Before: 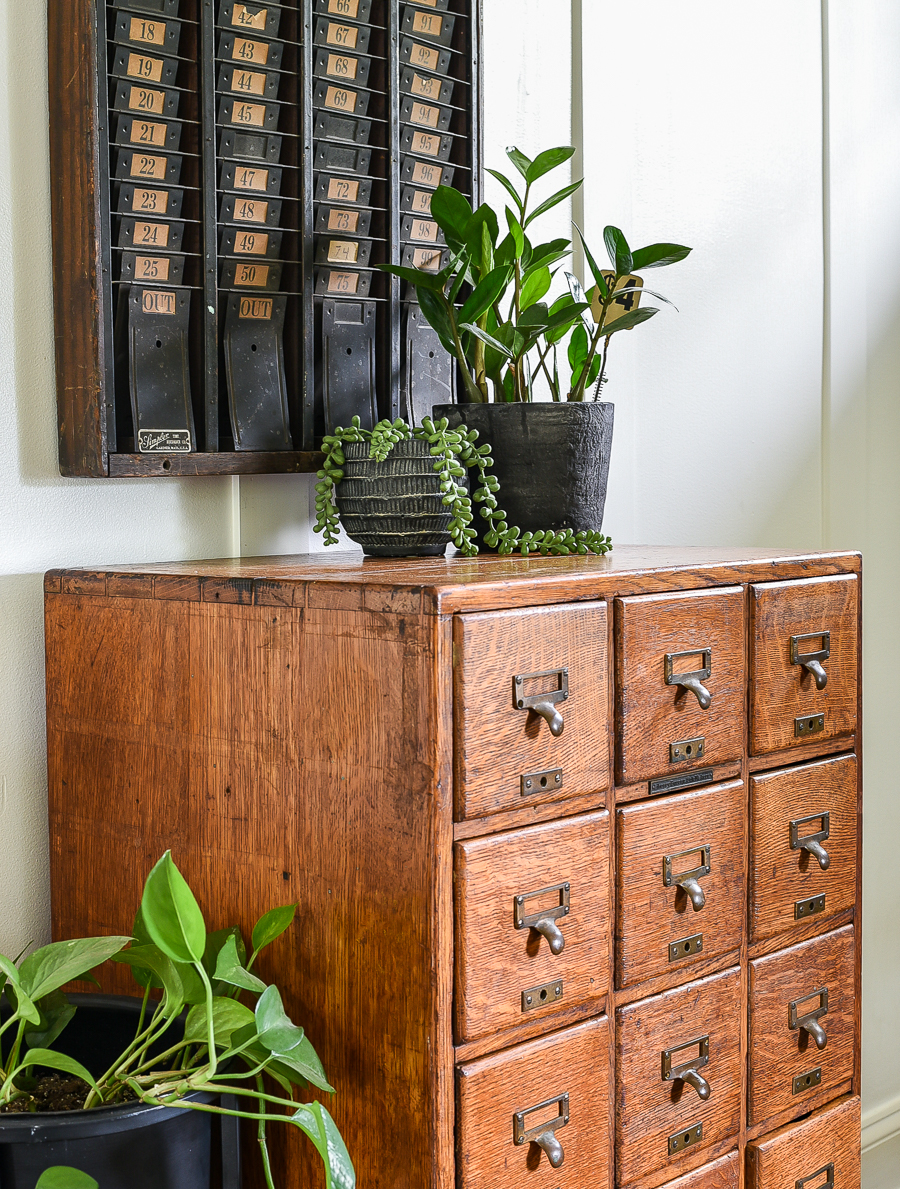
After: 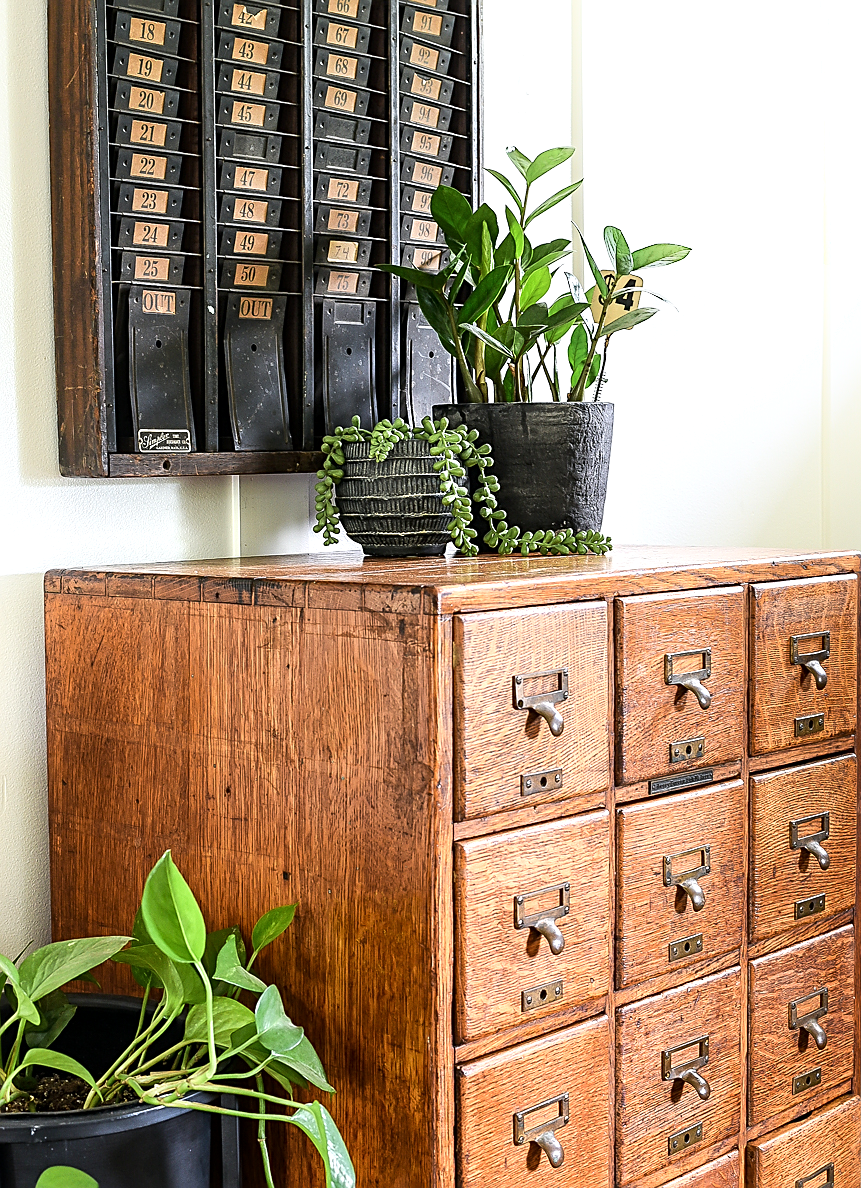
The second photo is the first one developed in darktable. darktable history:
local contrast: mode bilateral grid, contrast 21, coarseness 49, detail 119%, midtone range 0.2
crop: right 4.258%, bottom 0.041%
tone equalizer: -8 EV -0.433 EV, -7 EV -0.359 EV, -6 EV -0.293 EV, -5 EV -0.251 EV, -3 EV 0.2 EV, -2 EV 0.362 EV, -1 EV 0.384 EV, +0 EV 0.421 EV
shadows and highlights: highlights 70.51, soften with gaussian
sharpen: on, module defaults
